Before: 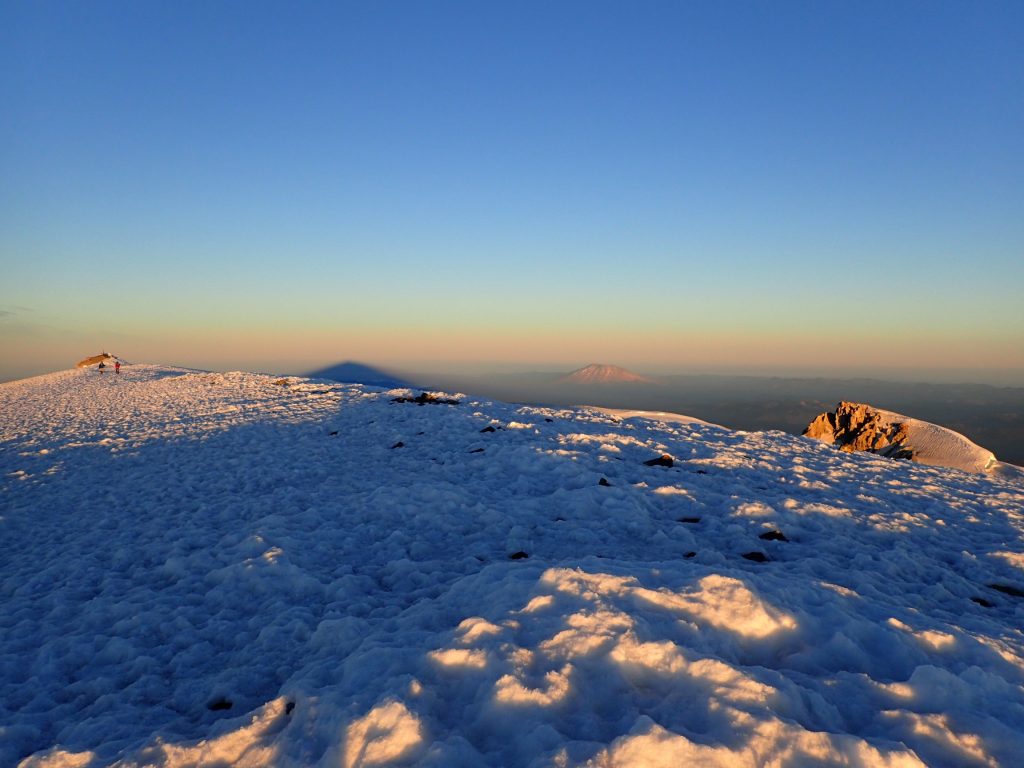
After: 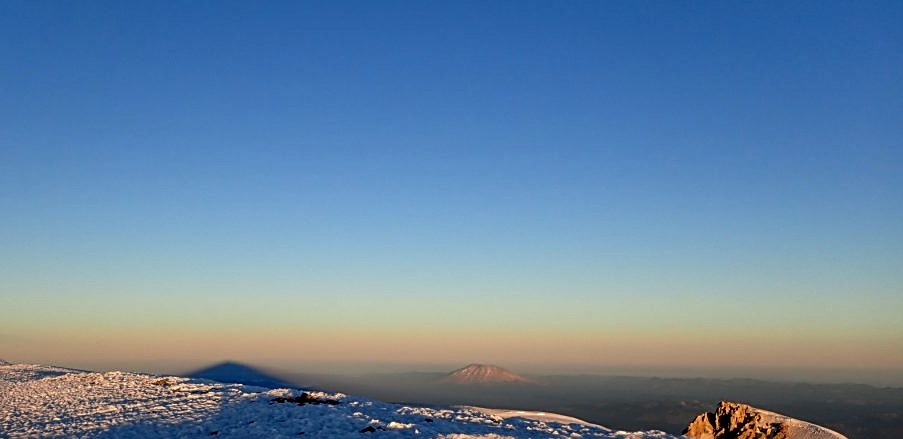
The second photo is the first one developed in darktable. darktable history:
sharpen: on, module defaults
contrast brightness saturation: brightness -0.09
local contrast: on, module defaults
crop and rotate: left 11.812%, bottom 42.776%
color zones: curves: ch1 [(0, 0.469) (0.01, 0.469) (0.12, 0.446) (0.248, 0.469) (0.5, 0.5) (0.748, 0.5) (0.99, 0.469) (1, 0.469)]
